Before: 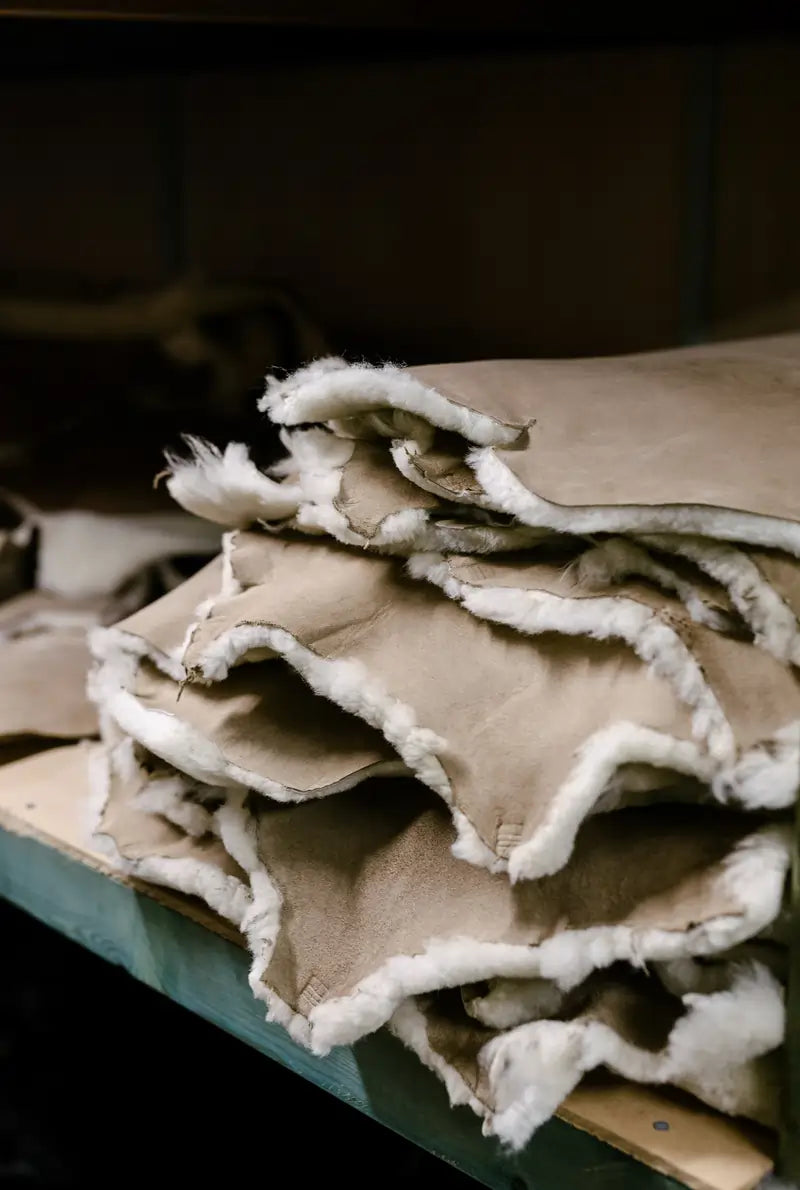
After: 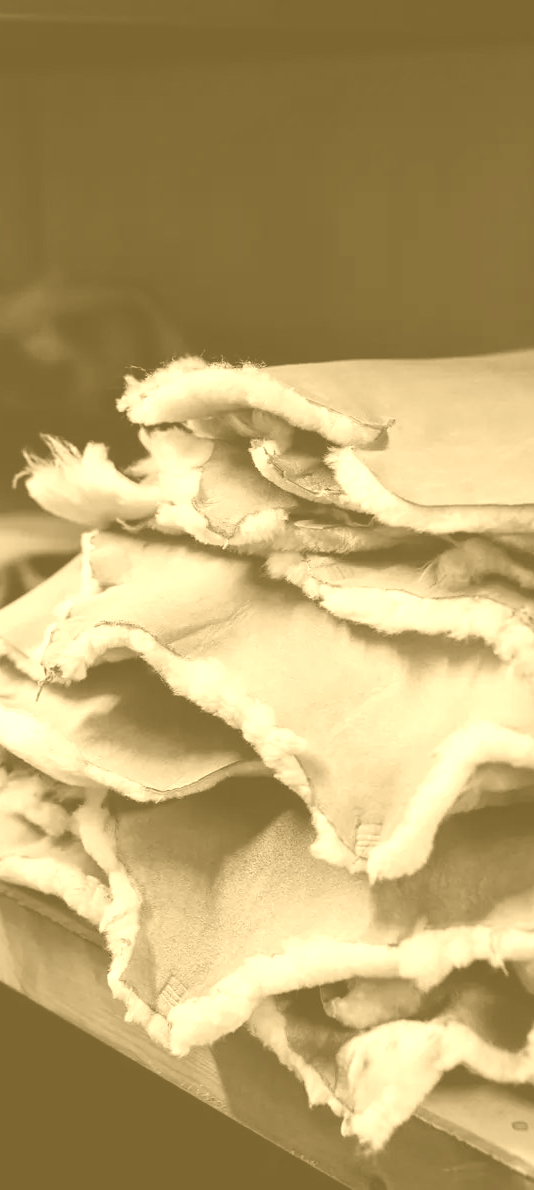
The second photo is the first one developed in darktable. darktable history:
crop and rotate: left 17.732%, right 15.423%
rgb levels: mode RGB, independent channels, levels [[0, 0.474, 1], [0, 0.5, 1], [0, 0.5, 1]]
white balance: red 0.982, blue 1.018
contrast brightness saturation: contrast -0.28
colorize: hue 36°, source mix 100%
